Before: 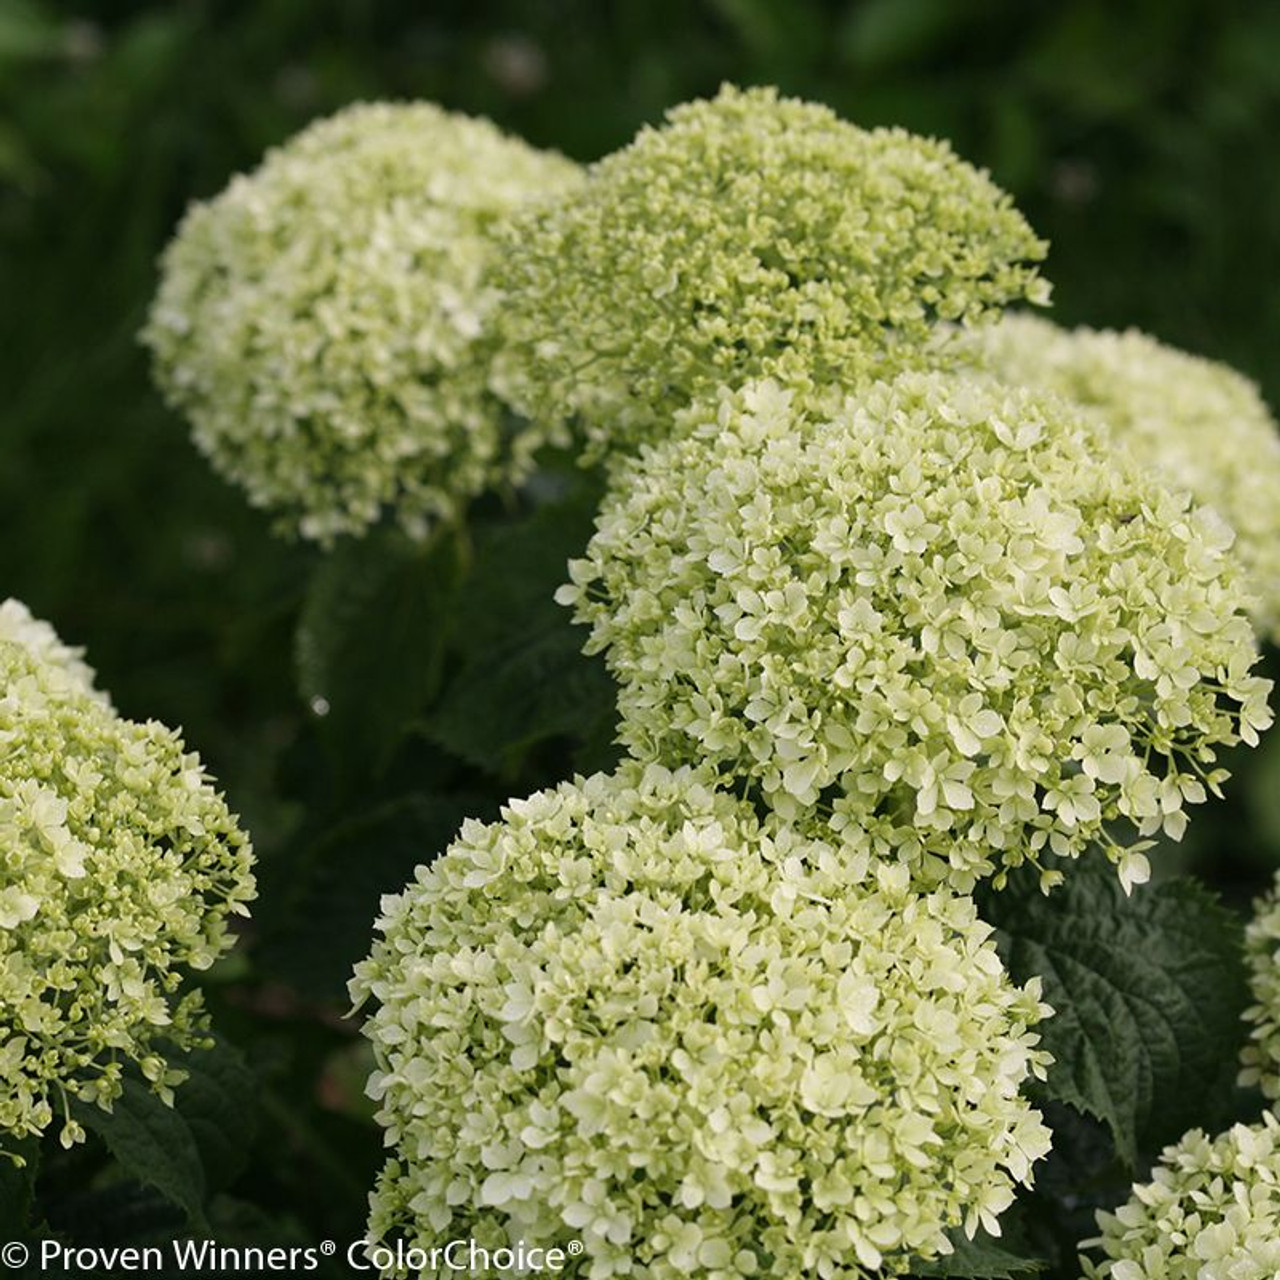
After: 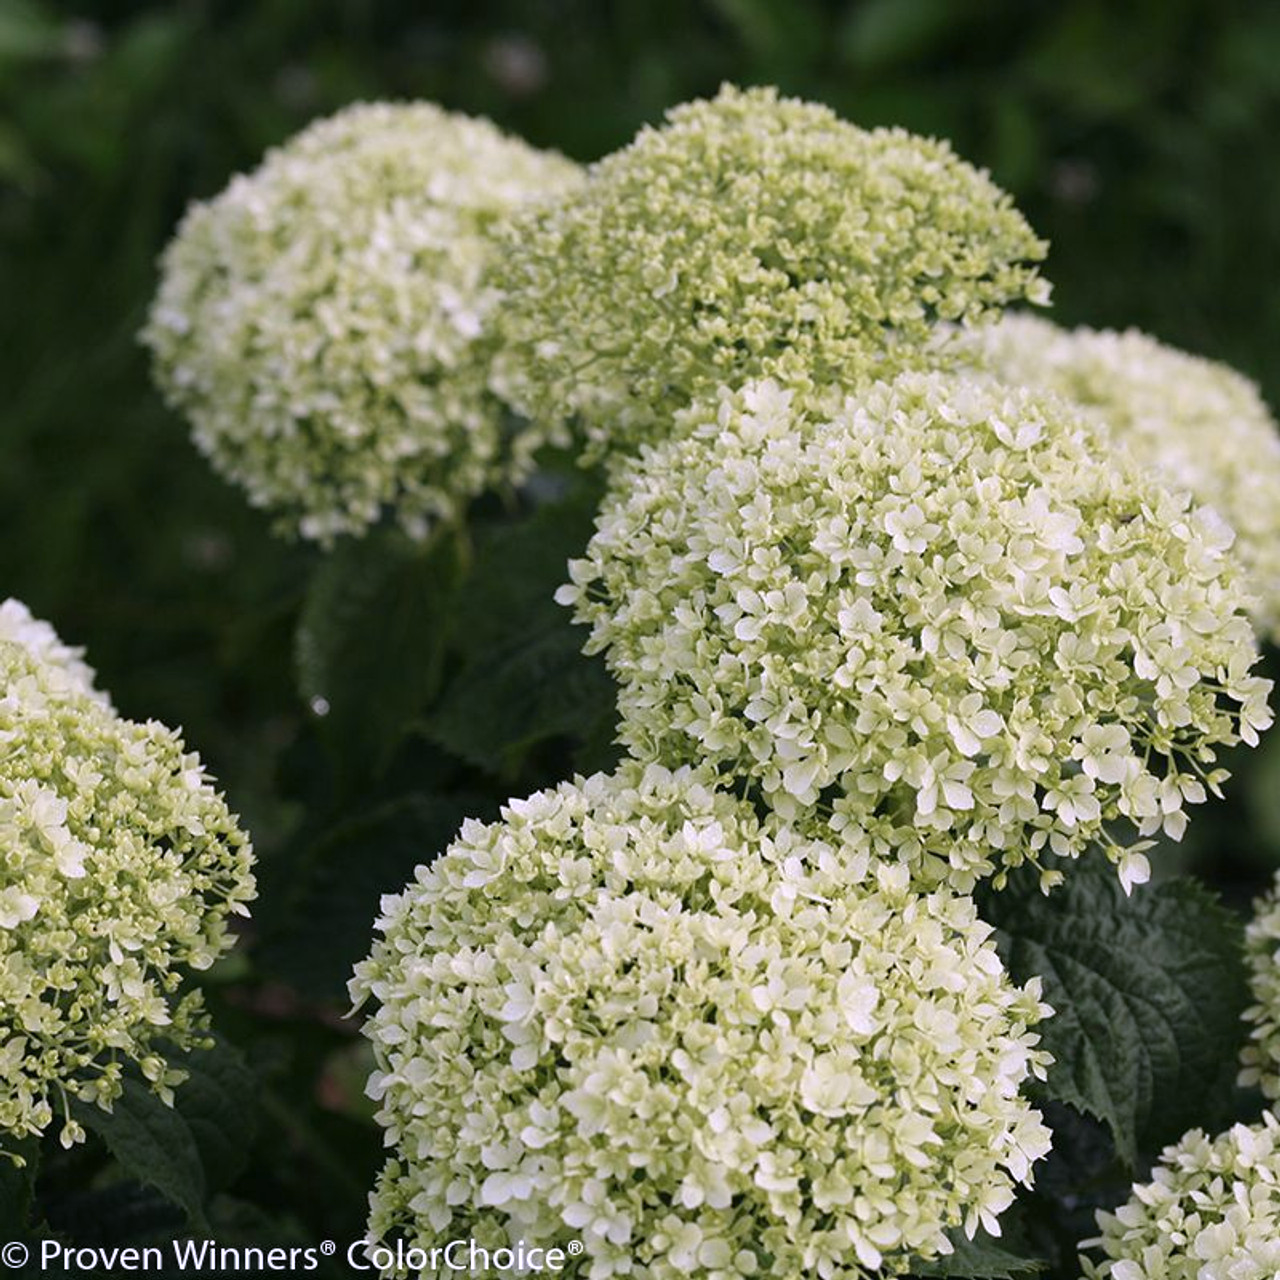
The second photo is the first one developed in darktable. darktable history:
color calibration: output R [1.107, -0.012, -0.003, 0], output B [0, 0, 1.308, 0], illuminant Planckian (black body), adaptation linear Bradford (ICC v4), x 0.361, y 0.366, temperature 4489.82 K
